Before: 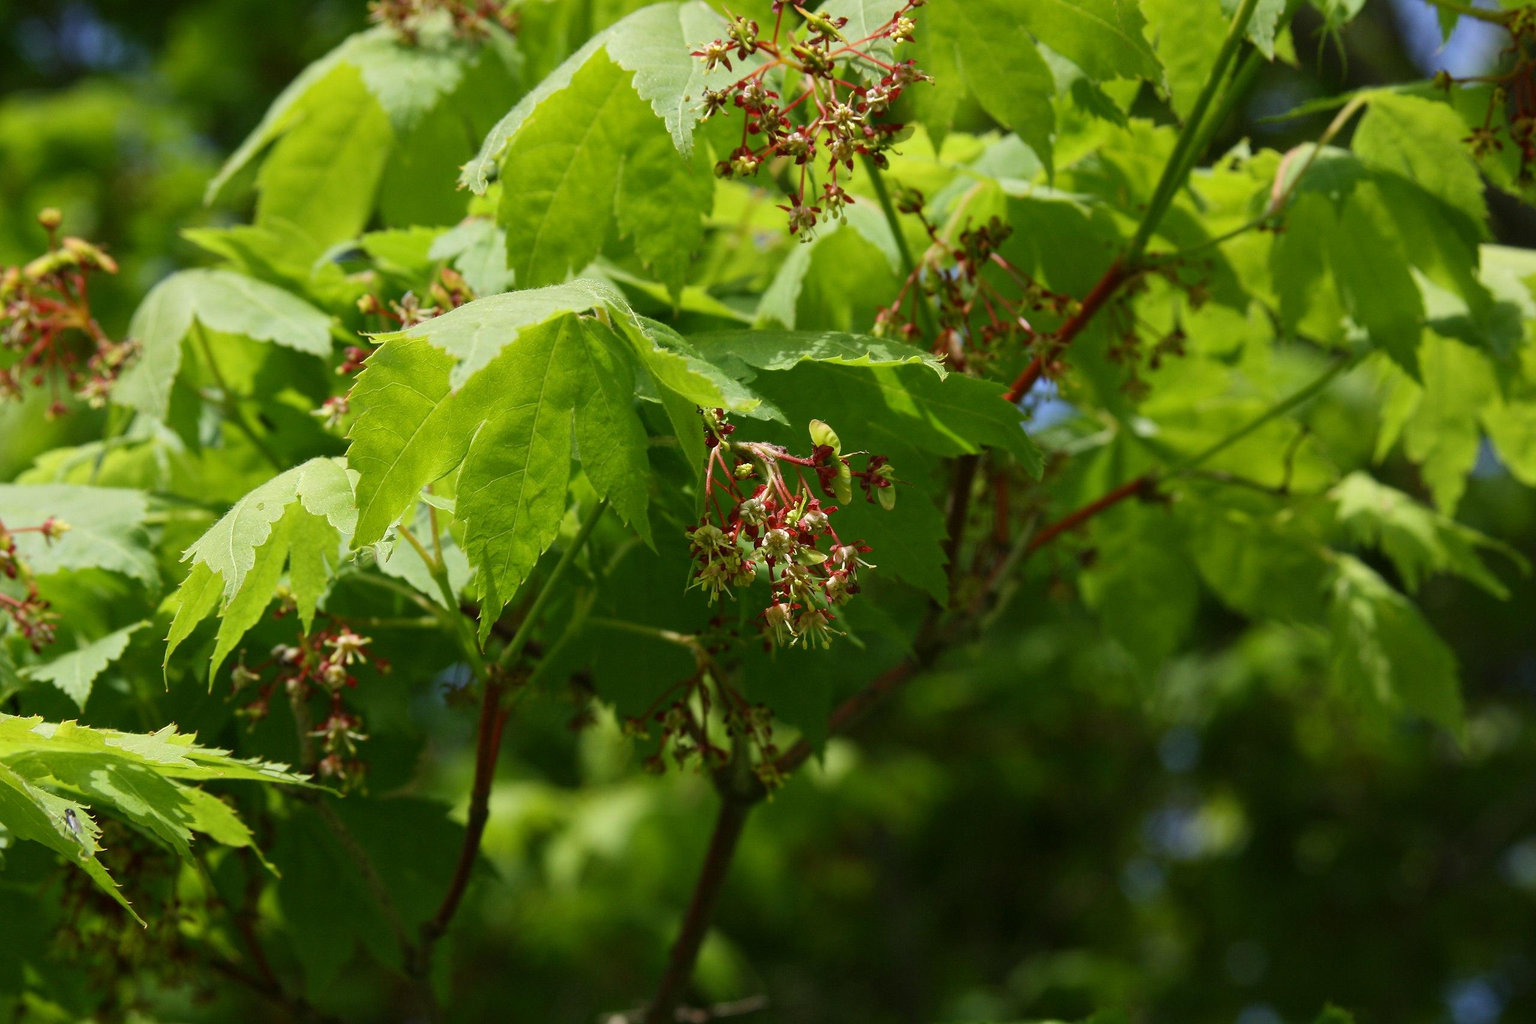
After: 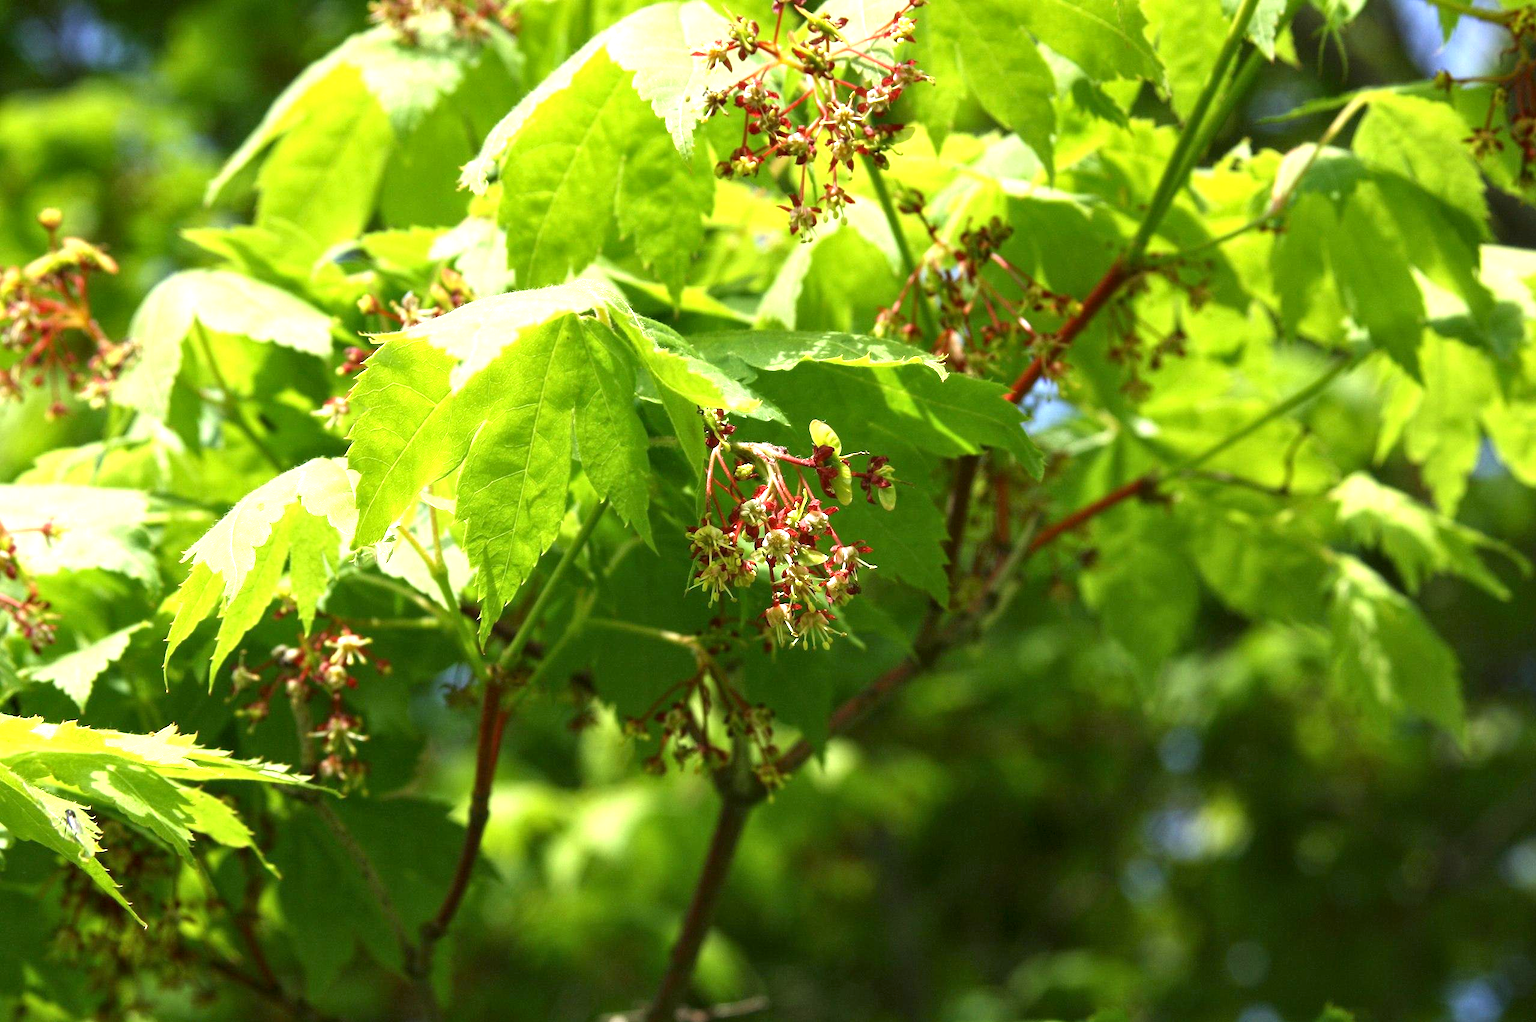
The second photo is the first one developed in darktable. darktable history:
crop: top 0.046%, bottom 0.094%
exposure: exposure 1.236 EV, compensate highlight preservation false
local contrast: highlights 102%, shadows 101%, detail 119%, midtone range 0.2
